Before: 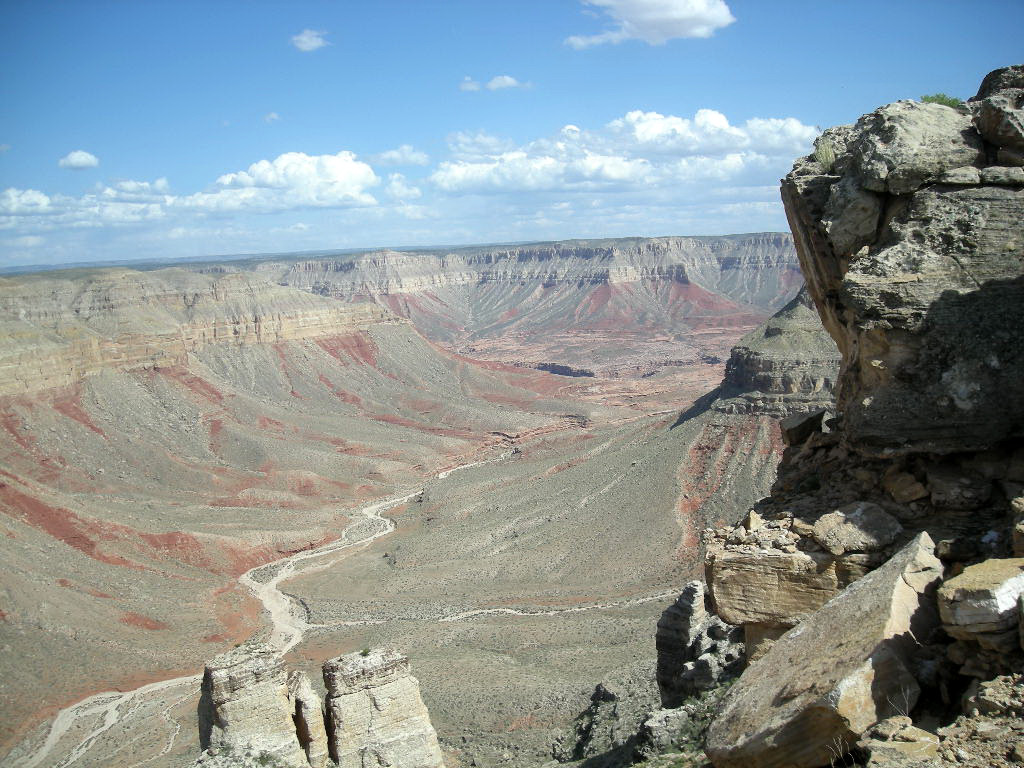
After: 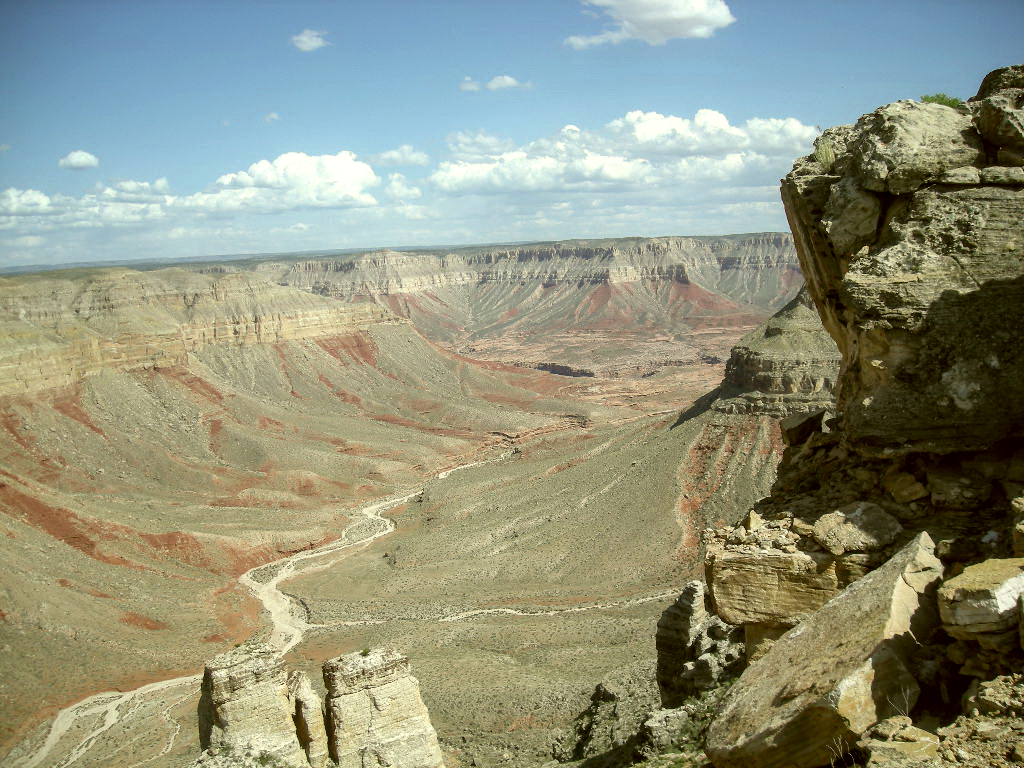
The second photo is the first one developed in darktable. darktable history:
local contrast: on, module defaults
color correction: highlights a* -1.43, highlights b* 10.12, shadows a* 0.395, shadows b* 19.35
